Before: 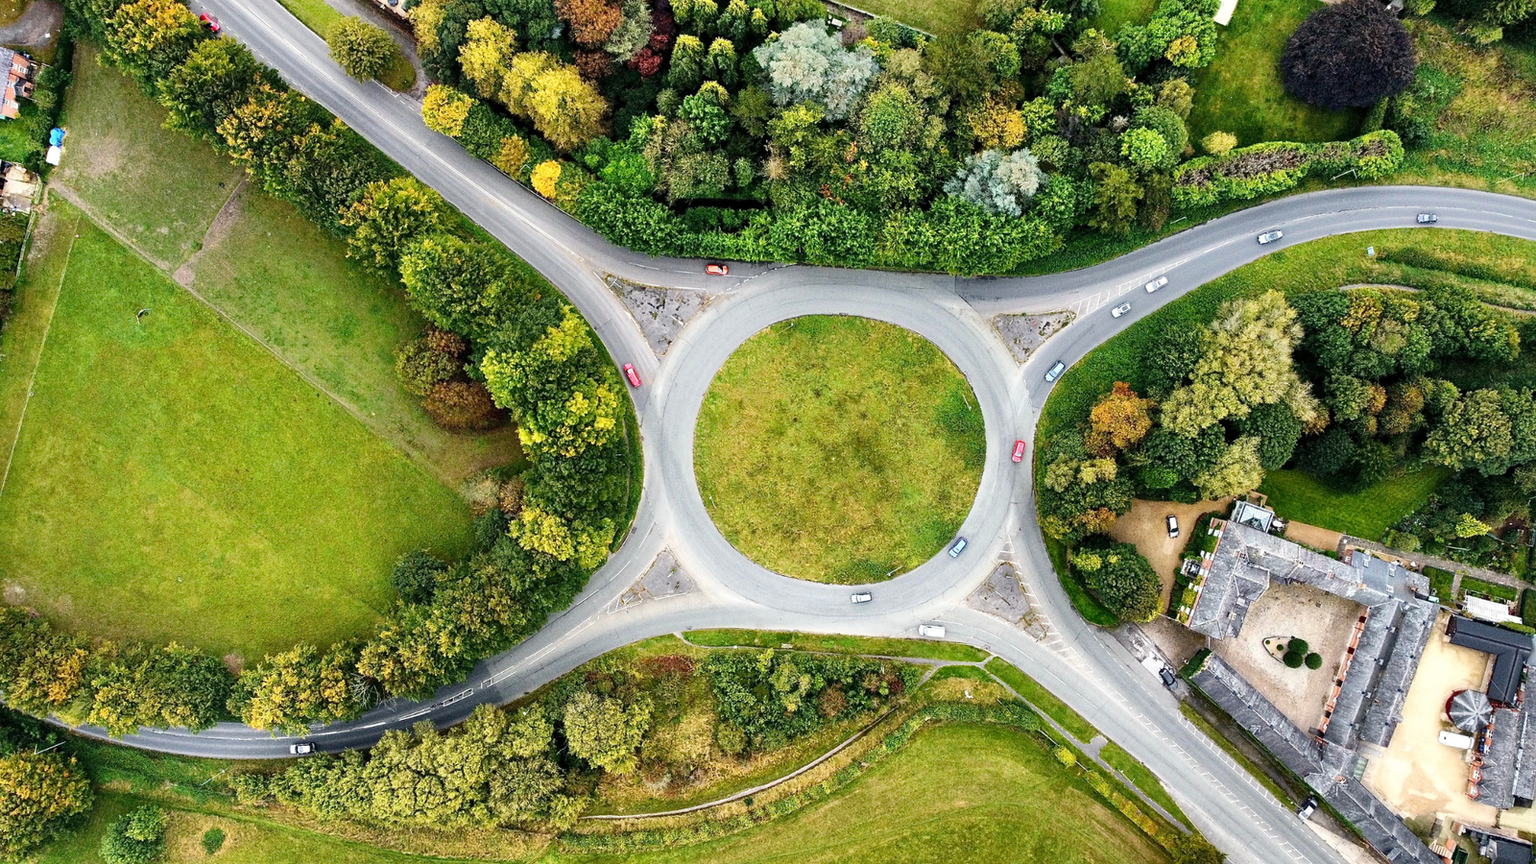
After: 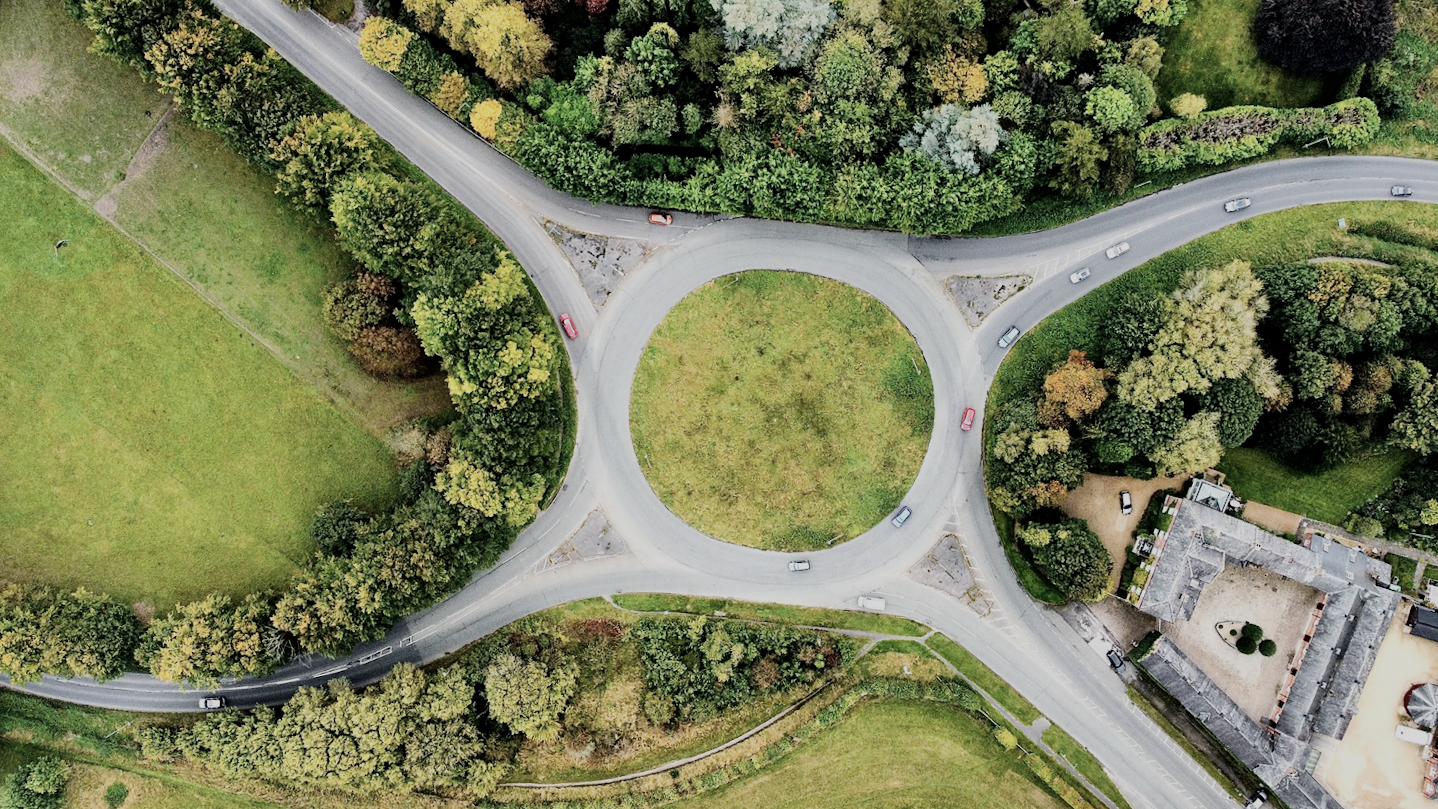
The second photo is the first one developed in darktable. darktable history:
contrast brightness saturation: contrast 0.1, saturation -0.3
filmic rgb: black relative exposure -9.22 EV, white relative exposure 6.77 EV, hardness 3.07, contrast 1.05
crop and rotate: angle -1.96°, left 3.097%, top 4.154%, right 1.586%, bottom 0.529%
